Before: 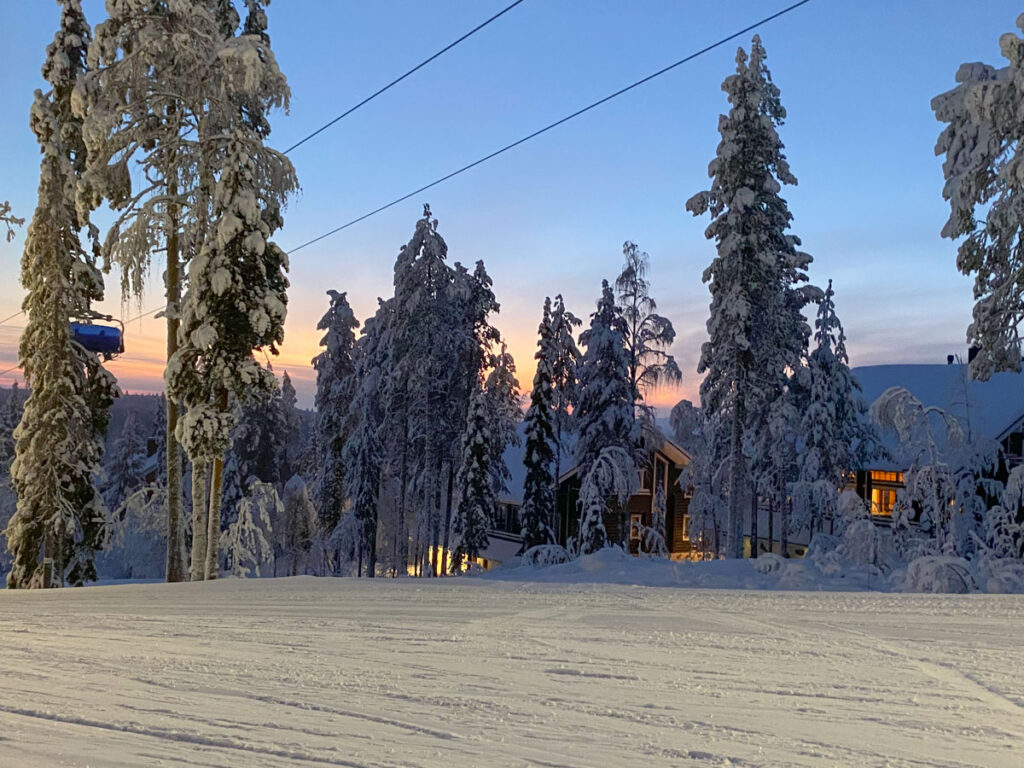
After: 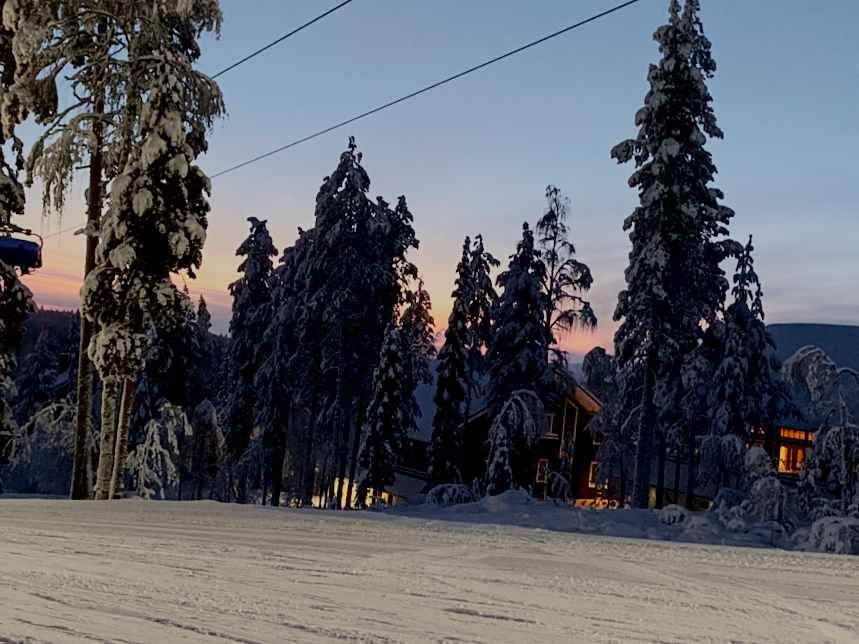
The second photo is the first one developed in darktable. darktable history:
rotate and perspective: automatic cropping original format, crop left 0, crop top 0
tone curve: curves: ch0 [(0.003, 0) (0.066, 0.017) (0.163, 0.09) (0.264, 0.238) (0.395, 0.421) (0.517, 0.575) (0.633, 0.687) (0.791, 0.814) (1, 1)]; ch1 [(0, 0) (0.149, 0.17) (0.327, 0.339) (0.39, 0.403) (0.456, 0.463) (0.501, 0.502) (0.512, 0.507) (0.53, 0.533) (0.575, 0.592) (0.671, 0.655) (0.729, 0.679) (1, 1)]; ch2 [(0, 0) (0.337, 0.382) (0.464, 0.47) (0.501, 0.502) (0.527, 0.532) (0.563, 0.555) (0.615, 0.61) (0.663, 0.68) (1, 1)], color space Lab, independent channels, preserve colors none
color calibration: illuminant as shot in camera, x 0.358, y 0.373, temperature 4628.91 K
crop and rotate: angle -3.27°, left 5.211%, top 5.211%, right 4.607%, bottom 4.607%
white balance: red 1.029, blue 0.92
filmic rgb: middle gray luminance 29%, black relative exposure -10.3 EV, white relative exposure 5.5 EV, threshold 6 EV, target black luminance 0%, hardness 3.95, latitude 2.04%, contrast 1.132, highlights saturation mix 5%, shadows ↔ highlights balance 15.11%, preserve chrominance no, color science v3 (2019), use custom middle-gray values true, iterations of high-quality reconstruction 0, enable highlight reconstruction true
